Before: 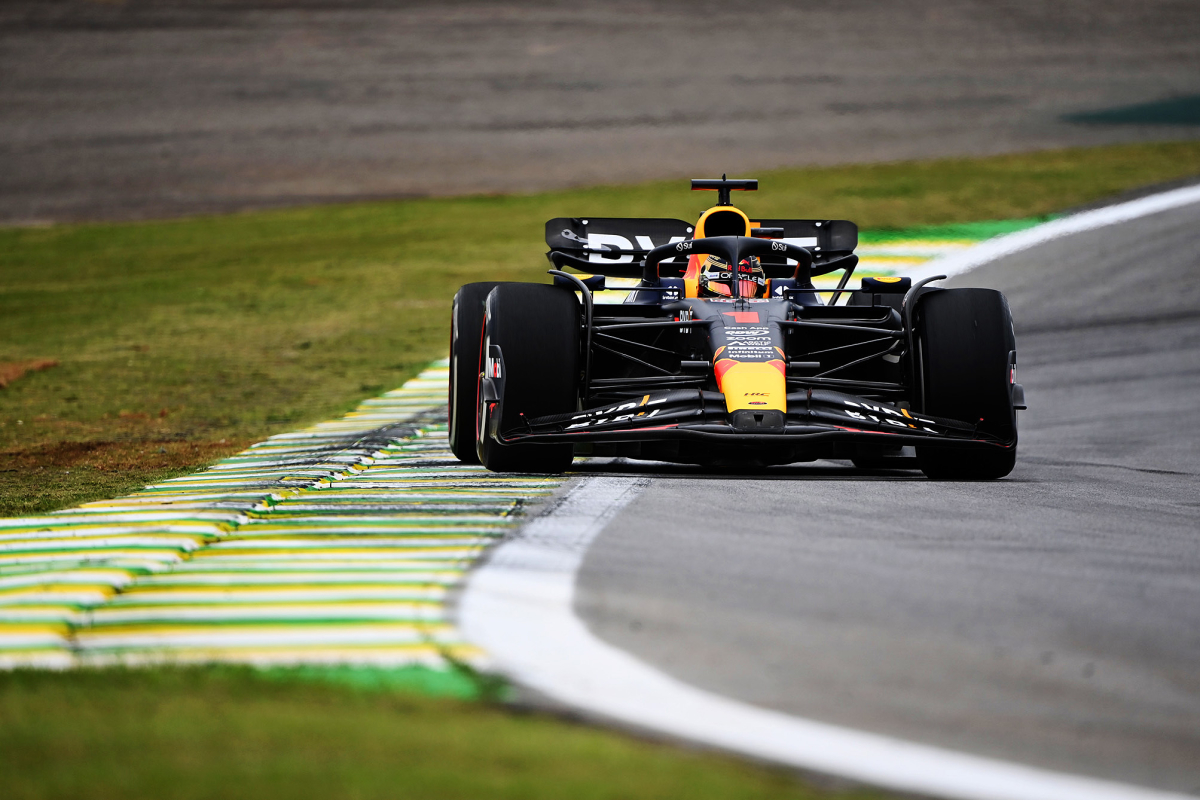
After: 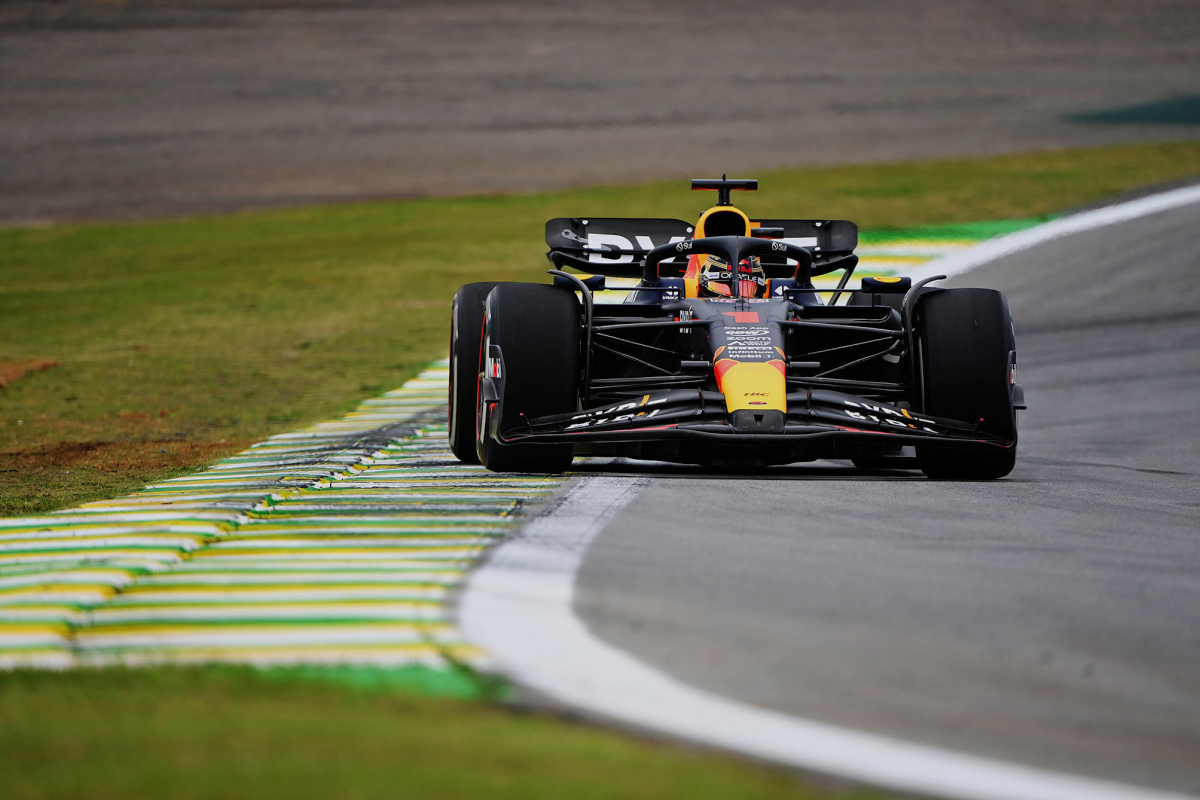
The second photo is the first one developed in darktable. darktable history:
tone equalizer: -8 EV 0.259 EV, -7 EV 0.39 EV, -6 EV 0.423 EV, -5 EV 0.279 EV, -3 EV -0.263 EV, -2 EV -0.394 EV, -1 EV -0.403 EV, +0 EV -0.23 EV, edges refinement/feathering 500, mask exposure compensation -1.57 EV, preserve details no
